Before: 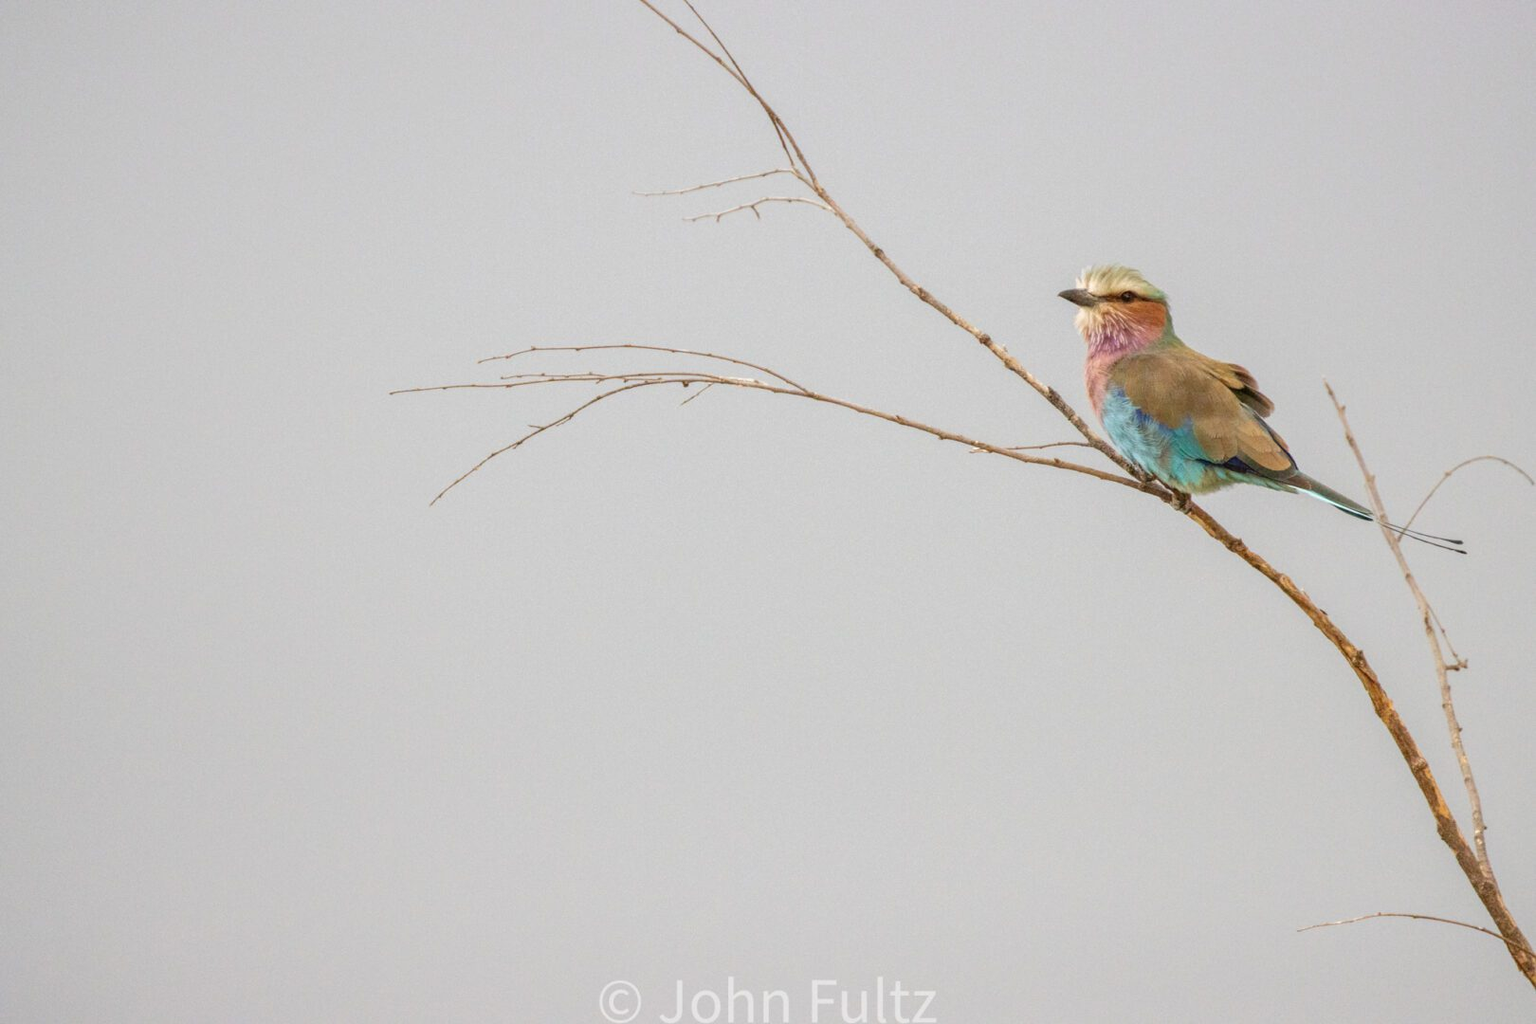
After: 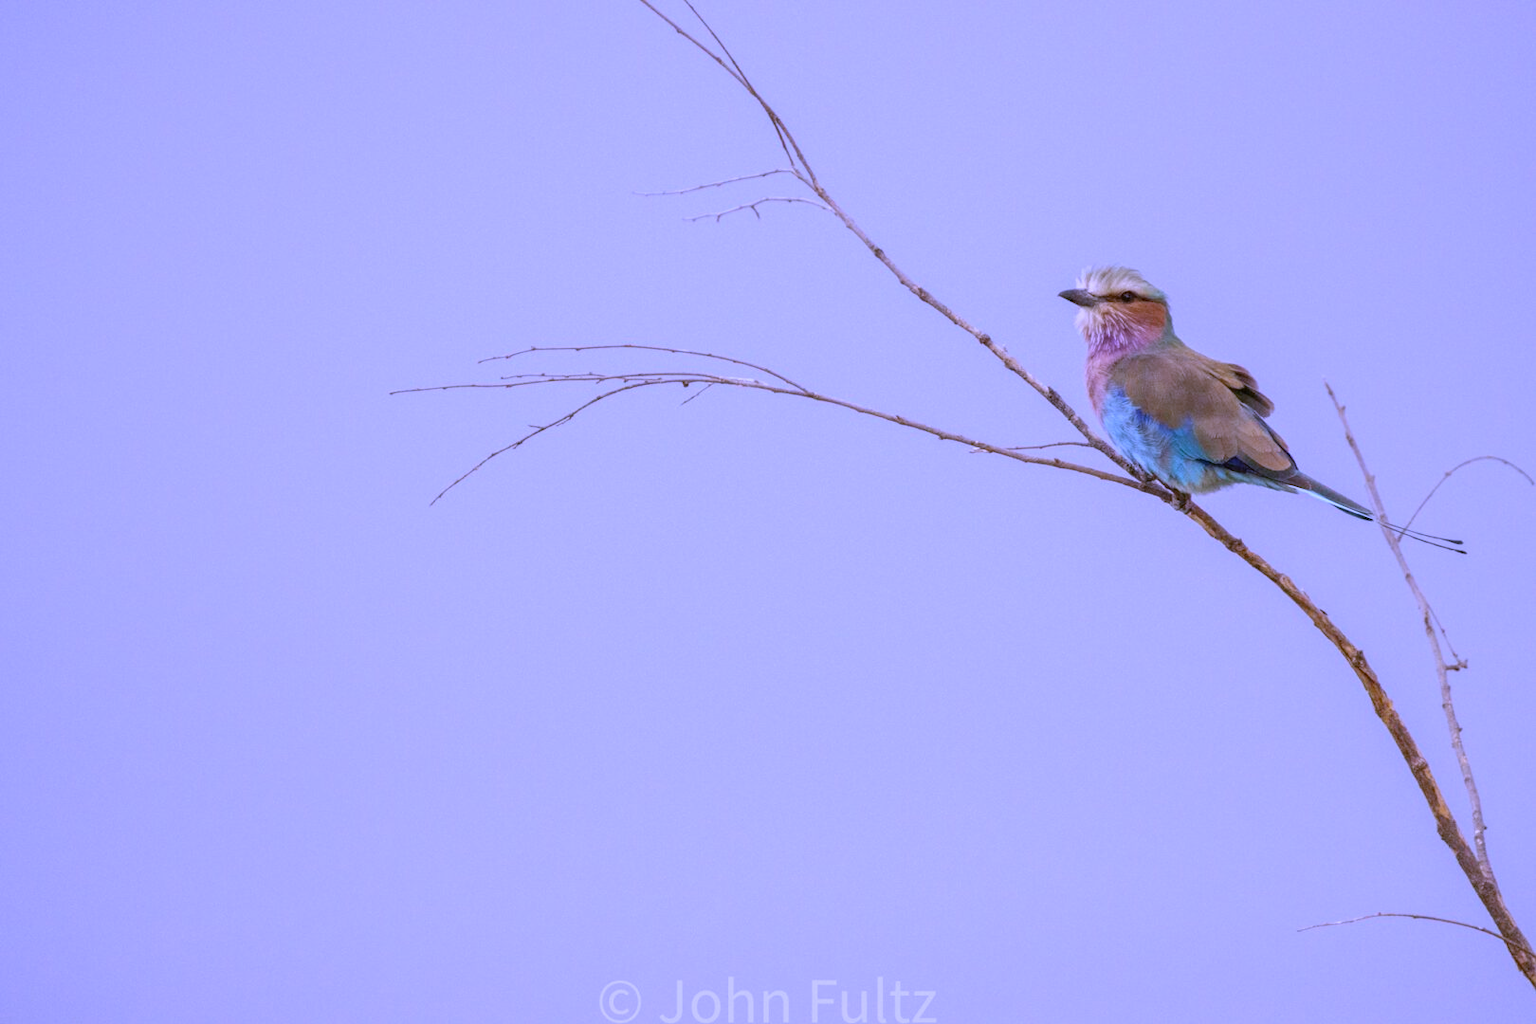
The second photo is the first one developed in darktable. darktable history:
bloom: size 15%, threshold 97%, strength 7%
white balance: red 0.98, blue 1.61
exposure: exposure -0.462 EV, compensate highlight preservation false
